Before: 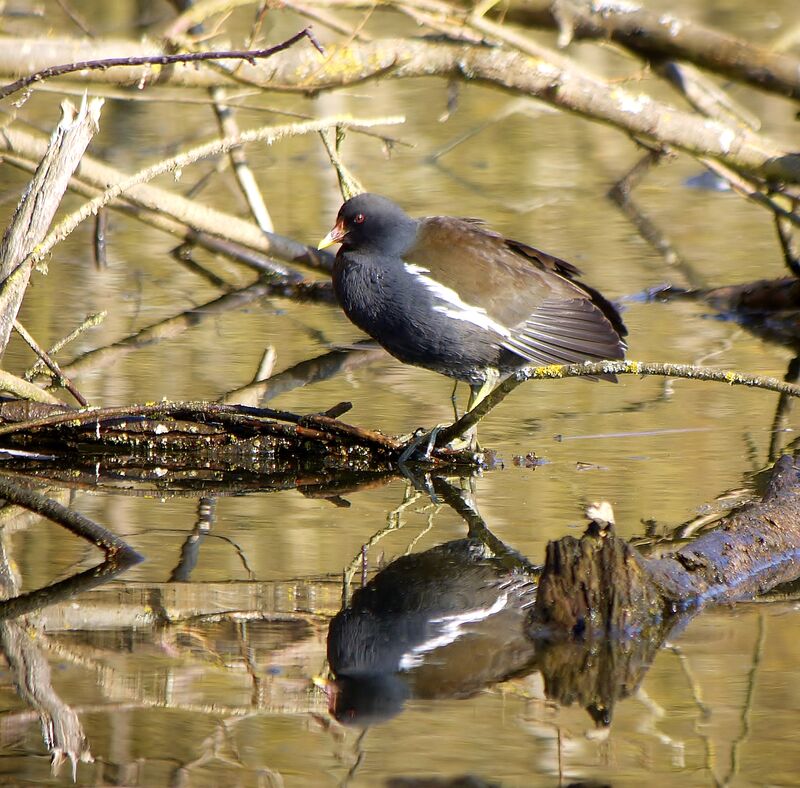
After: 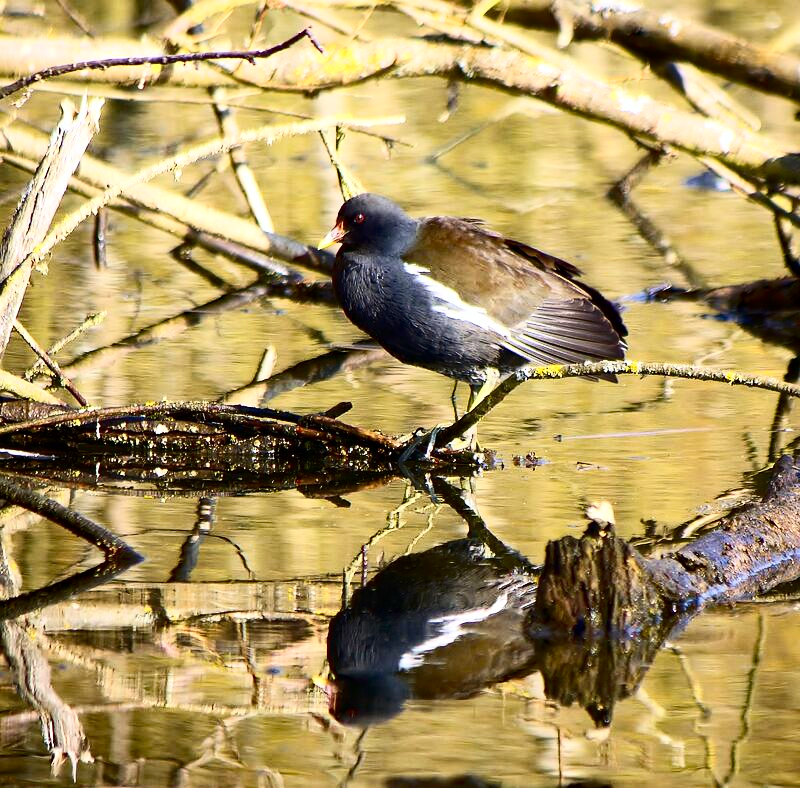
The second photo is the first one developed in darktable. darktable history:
haze removal: strength 0.291, distance 0.252, compatibility mode true, adaptive false
contrast brightness saturation: contrast 0.404, brightness 0.097, saturation 0.205
